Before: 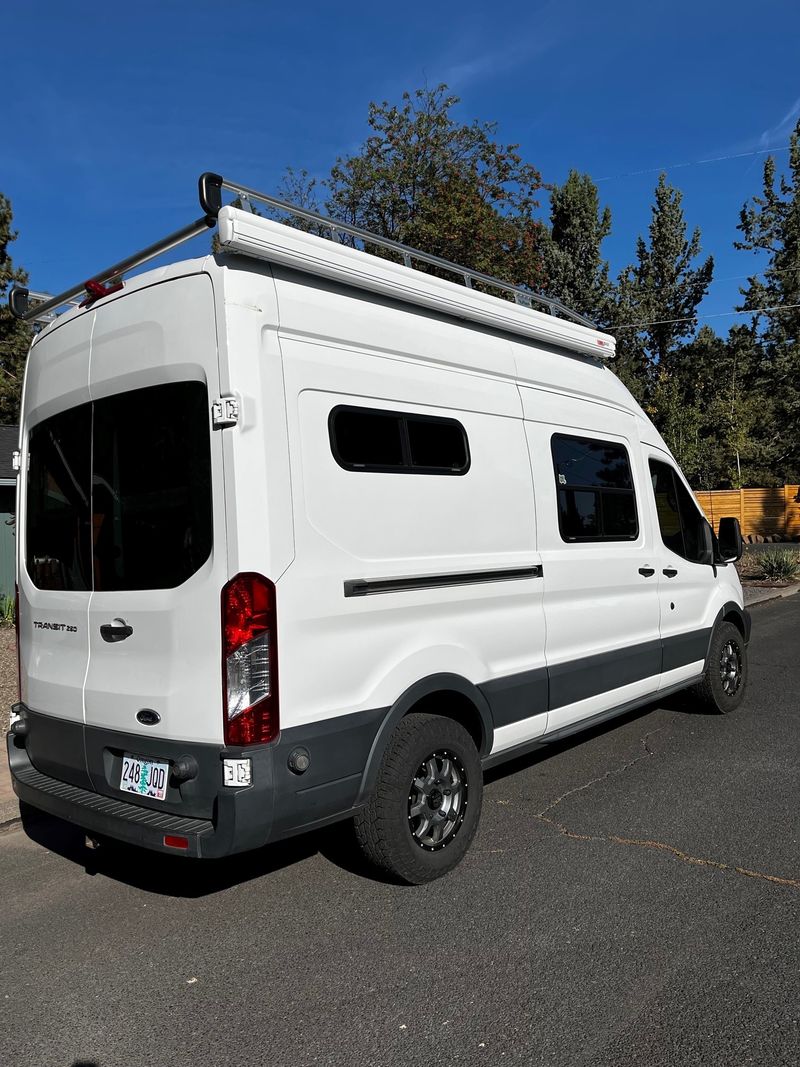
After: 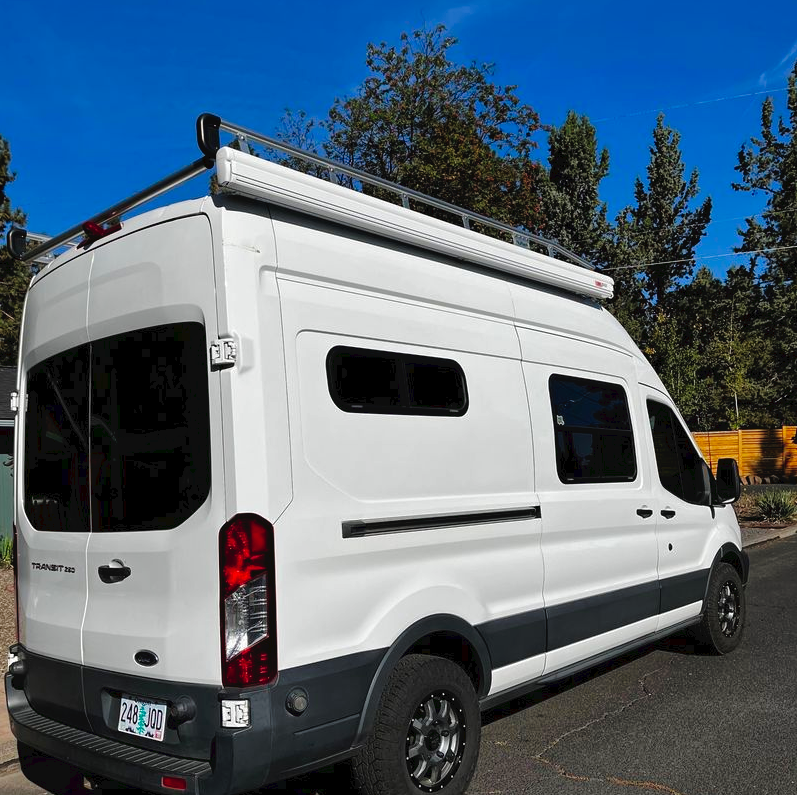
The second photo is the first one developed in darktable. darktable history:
crop: left 0.257%, top 5.542%, bottom 19.899%
tone curve: curves: ch0 [(0, 0) (0.003, 0.02) (0.011, 0.021) (0.025, 0.022) (0.044, 0.023) (0.069, 0.026) (0.1, 0.04) (0.136, 0.06) (0.177, 0.092) (0.224, 0.127) (0.277, 0.176) (0.335, 0.258) (0.399, 0.349) (0.468, 0.444) (0.543, 0.546) (0.623, 0.649) (0.709, 0.754) (0.801, 0.842) (0.898, 0.922) (1, 1)], preserve colors none
shadows and highlights: on, module defaults
